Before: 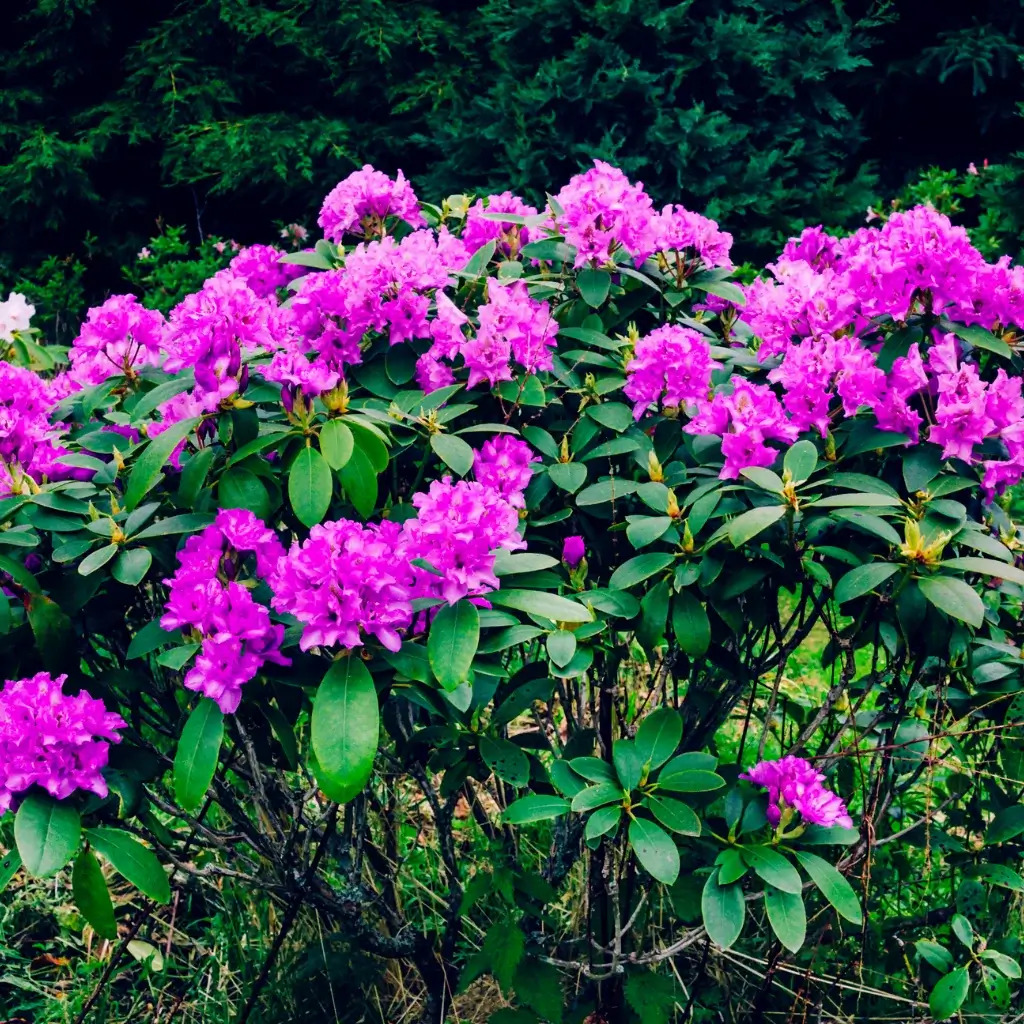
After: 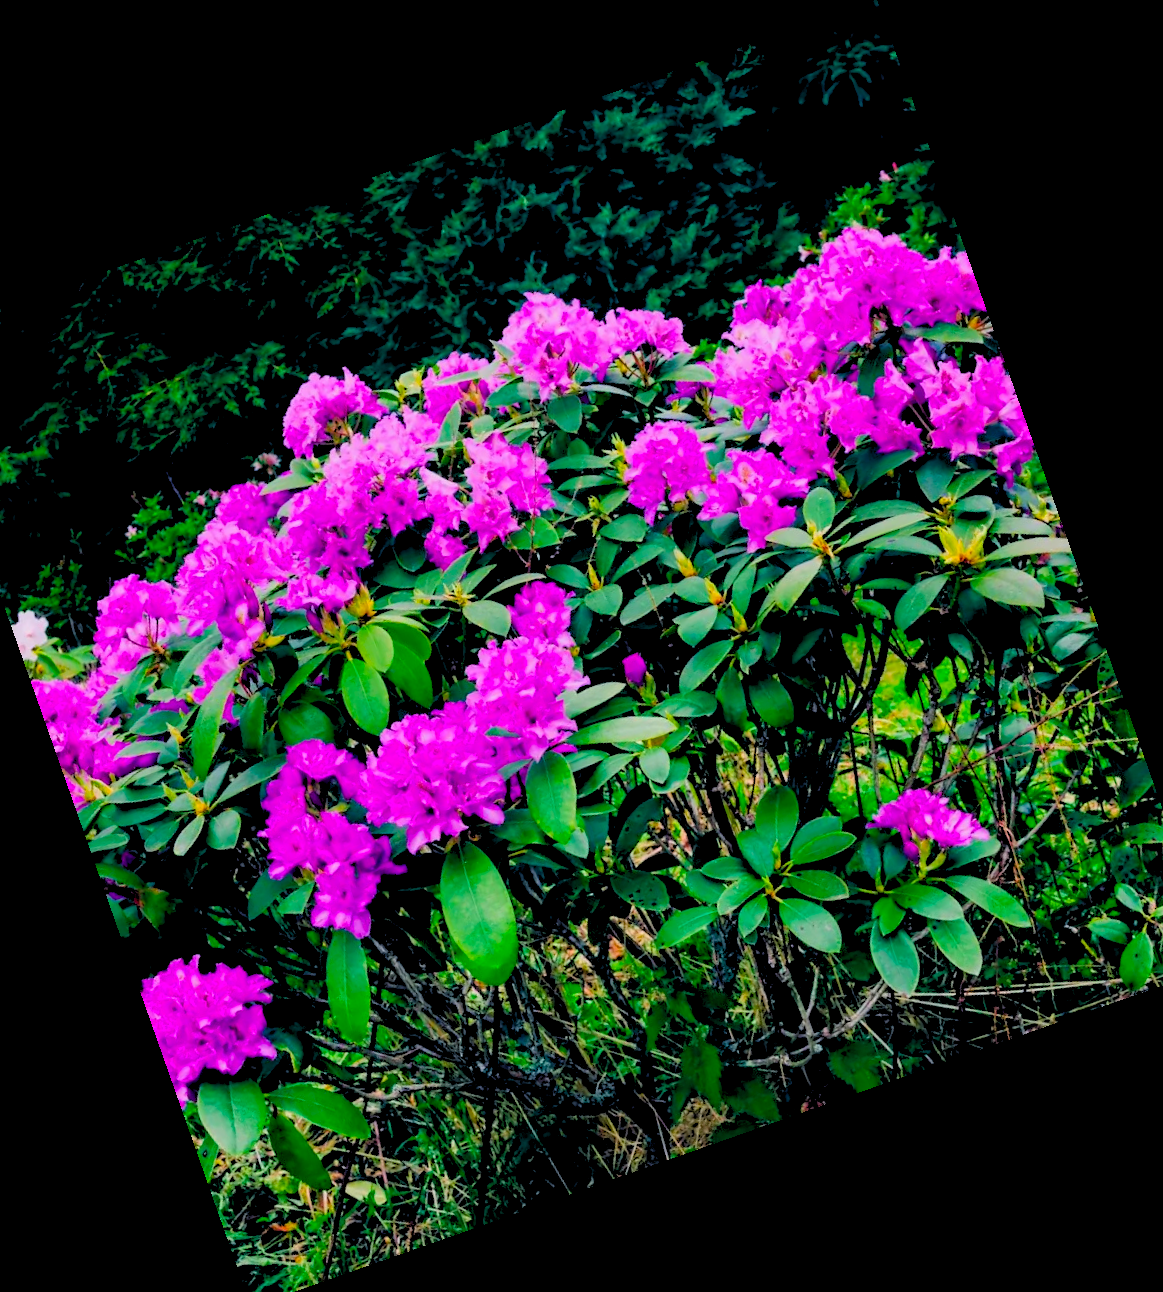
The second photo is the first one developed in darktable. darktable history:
crop and rotate: angle 19.43°, left 6.812%, right 4.125%, bottom 1.087%
color balance rgb: perceptual saturation grading › global saturation 25%, global vibrance 20%
rgb levels: preserve colors sum RGB, levels [[0.038, 0.433, 0.934], [0, 0.5, 1], [0, 0.5, 1]]
